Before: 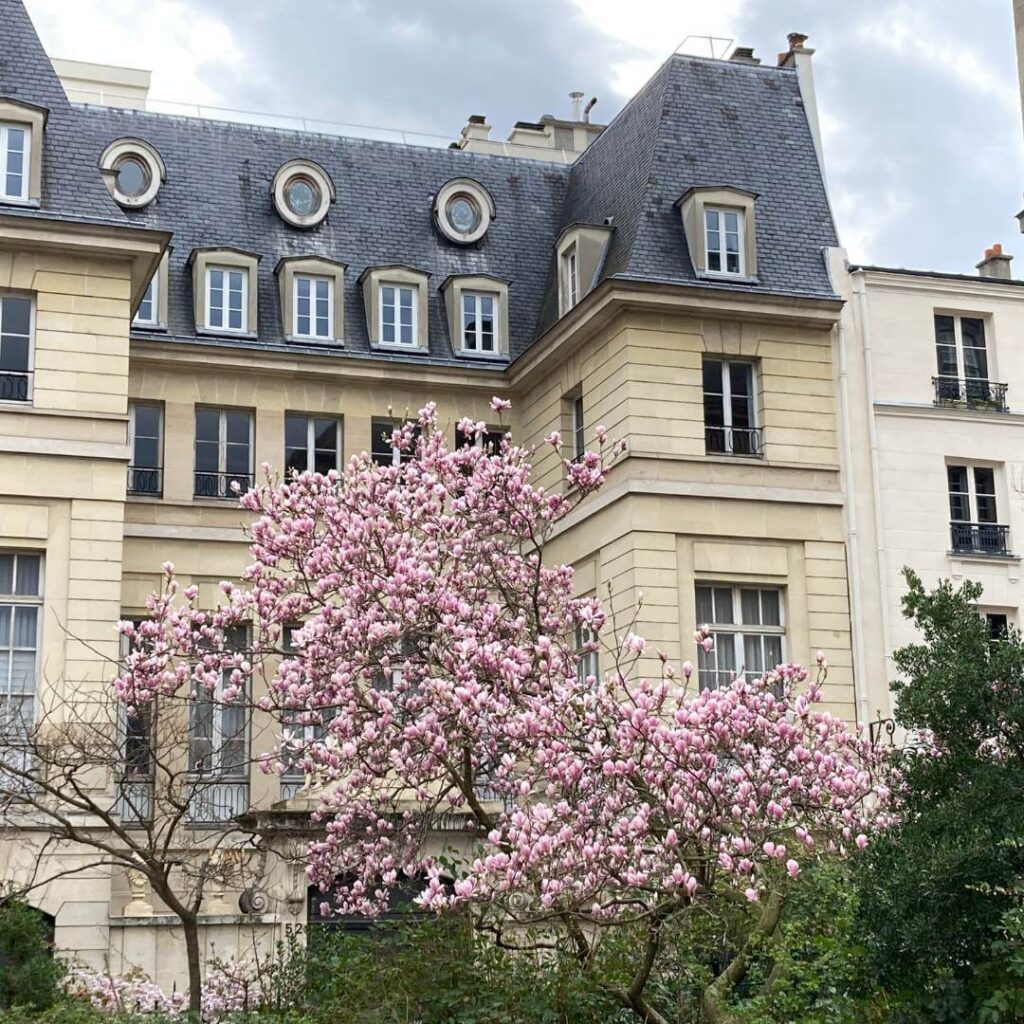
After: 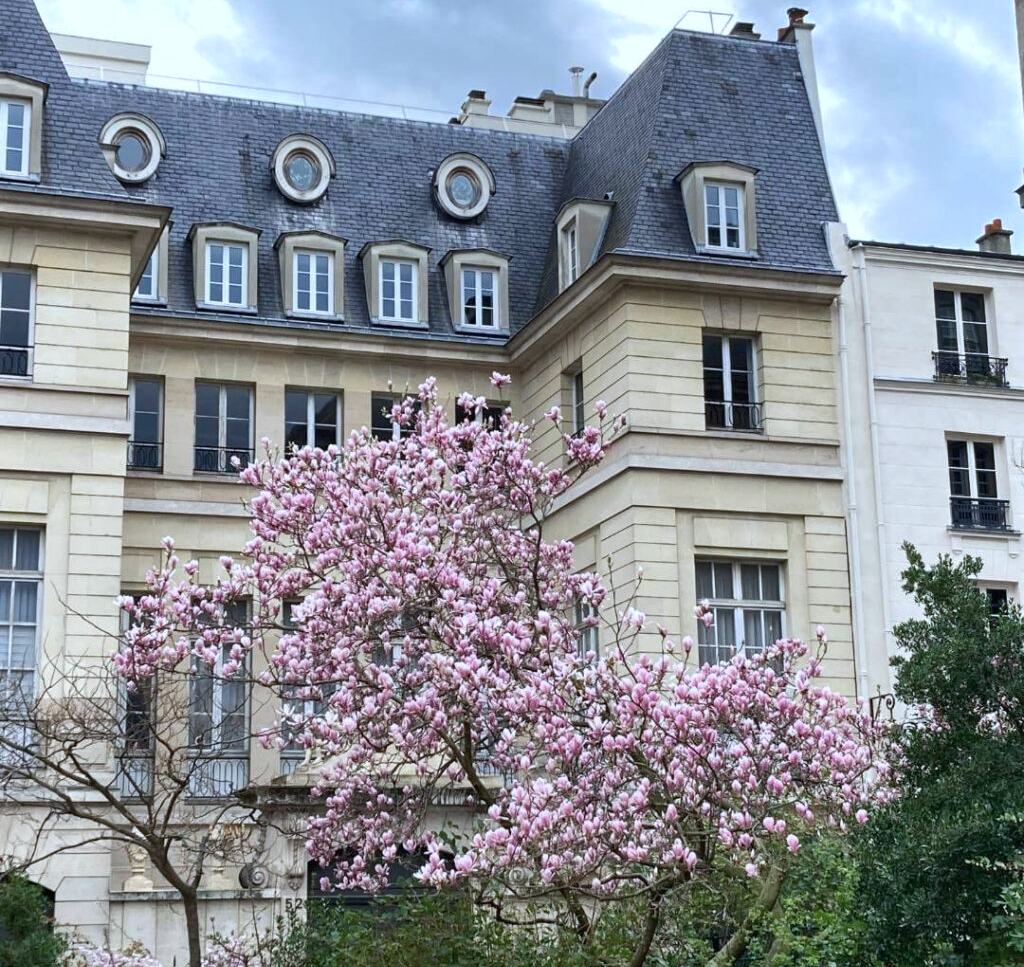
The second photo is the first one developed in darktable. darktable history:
shadows and highlights: soften with gaussian
color calibration: x 0.37, y 0.382, temperature 4313.32 K
crop and rotate: top 2.479%, bottom 3.018%
